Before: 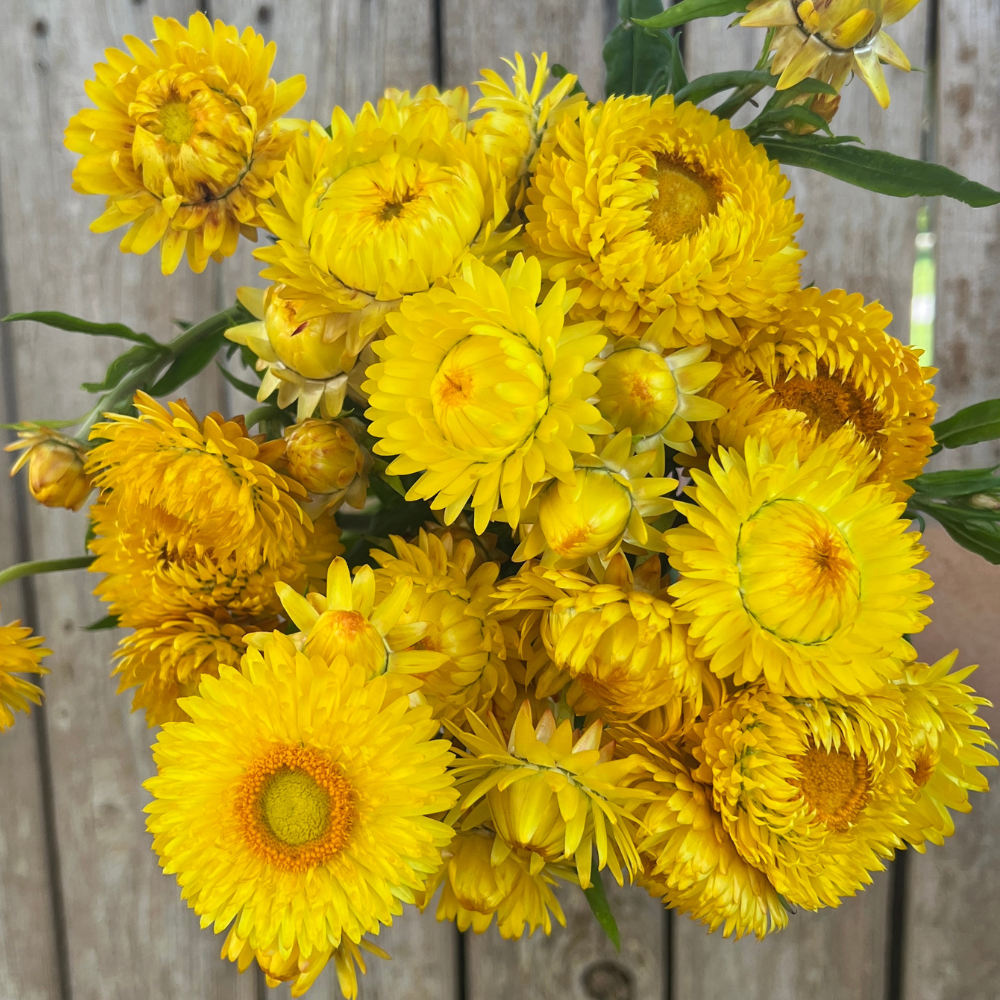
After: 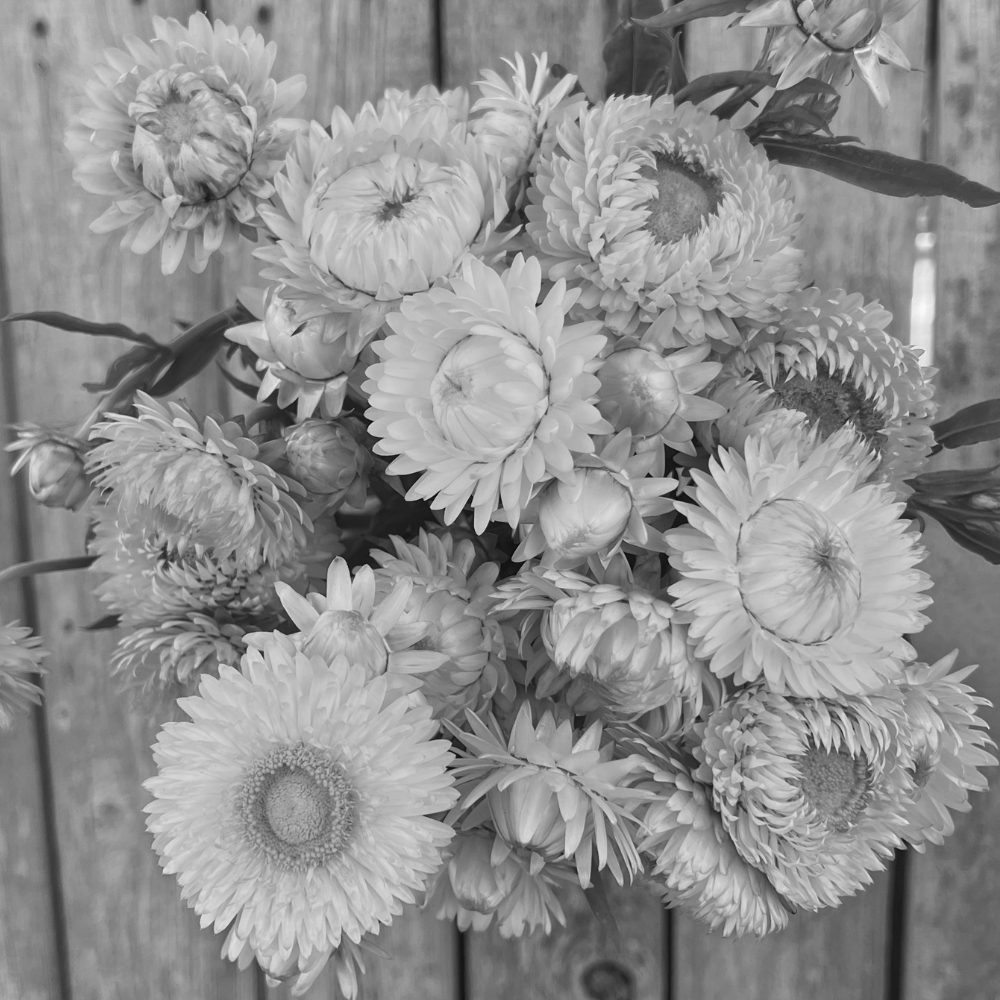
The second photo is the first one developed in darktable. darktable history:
exposure: compensate highlight preservation false
color zones: curves: ch0 [(0, 0.5) (0.143, 0.5) (0.286, 0.5) (0.429, 0.504) (0.571, 0.5) (0.714, 0.509) (0.857, 0.5) (1, 0.5)]; ch1 [(0, 0.425) (0.143, 0.425) (0.286, 0.375) (0.429, 0.405) (0.571, 0.5) (0.714, 0.47) (0.857, 0.425) (1, 0.435)]; ch2 [(0, 0.5) (0.143, 0.5) (0.286, 0.5) (0.429, 0.517) (0.571, 0.5) (0.714, 0.51) (0.857, 0.5) (1, 0.5)]
white balance: red 1, blue 1
color balance rgb: hue shift 180°, global vibrance 50%, contrast 0.32%
color calibration: illuminant as shot in camera, x 0.358, y 0.373, temperature 4628.91 K
monochrome: a 32, b 64, size 2.3
tone equalizer: on, module defaults
